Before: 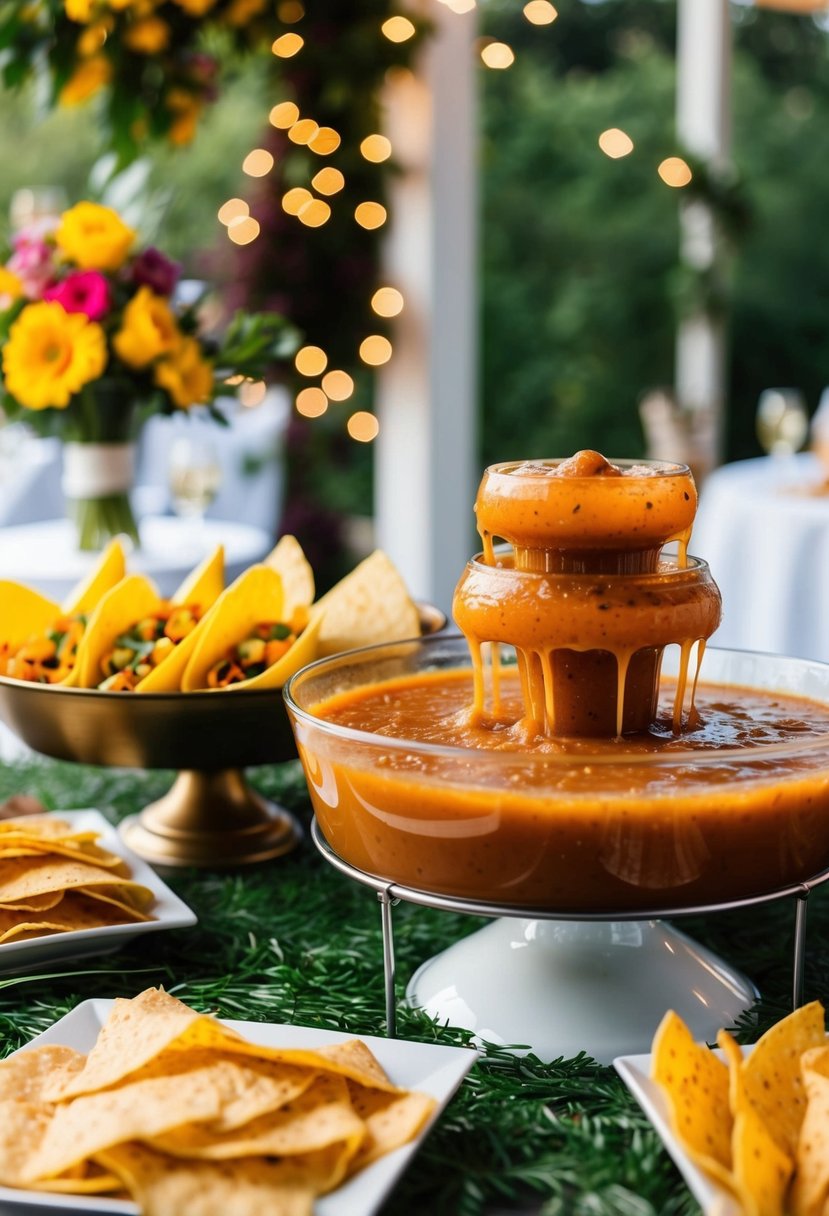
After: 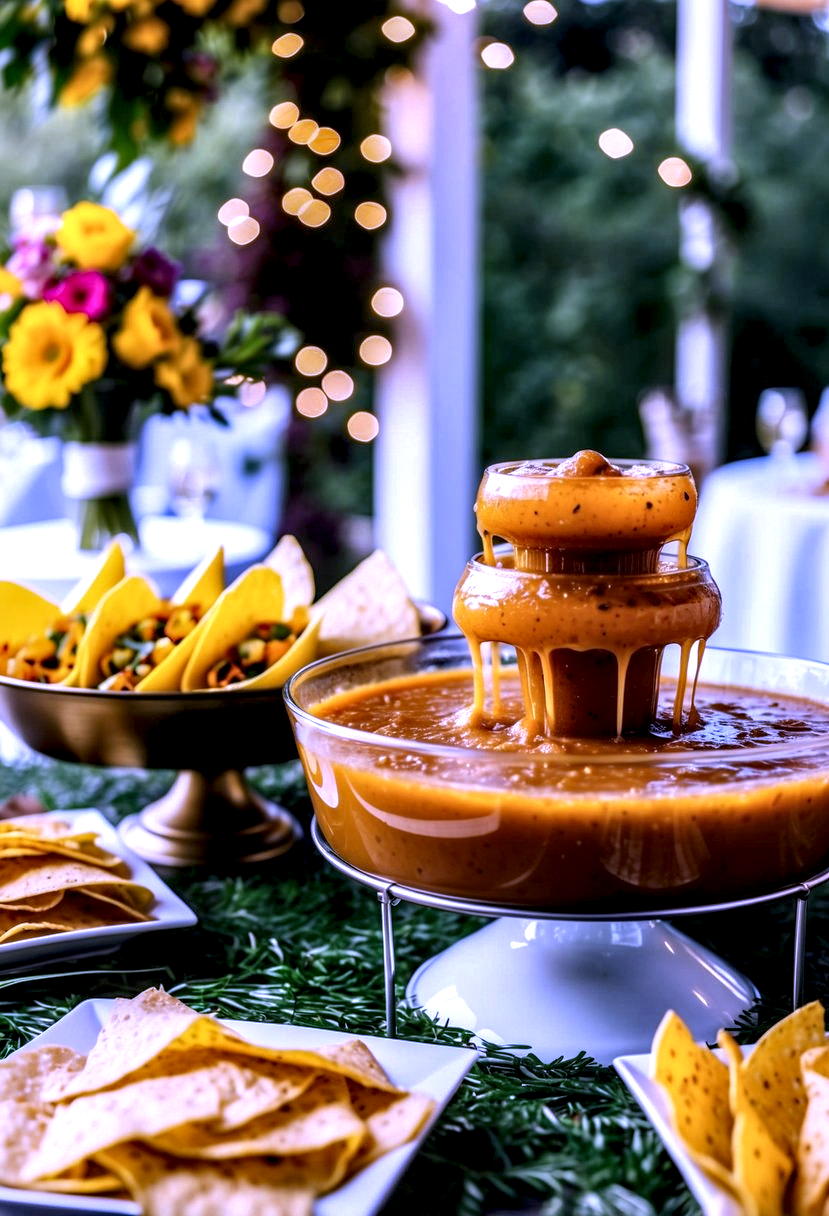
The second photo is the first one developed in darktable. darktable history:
white balance: red 0.98, blue 1.61
sharpen: radius 5.325, amount 0.312, threshold 26.433
local contrast: highlights 19%, detail 186%
